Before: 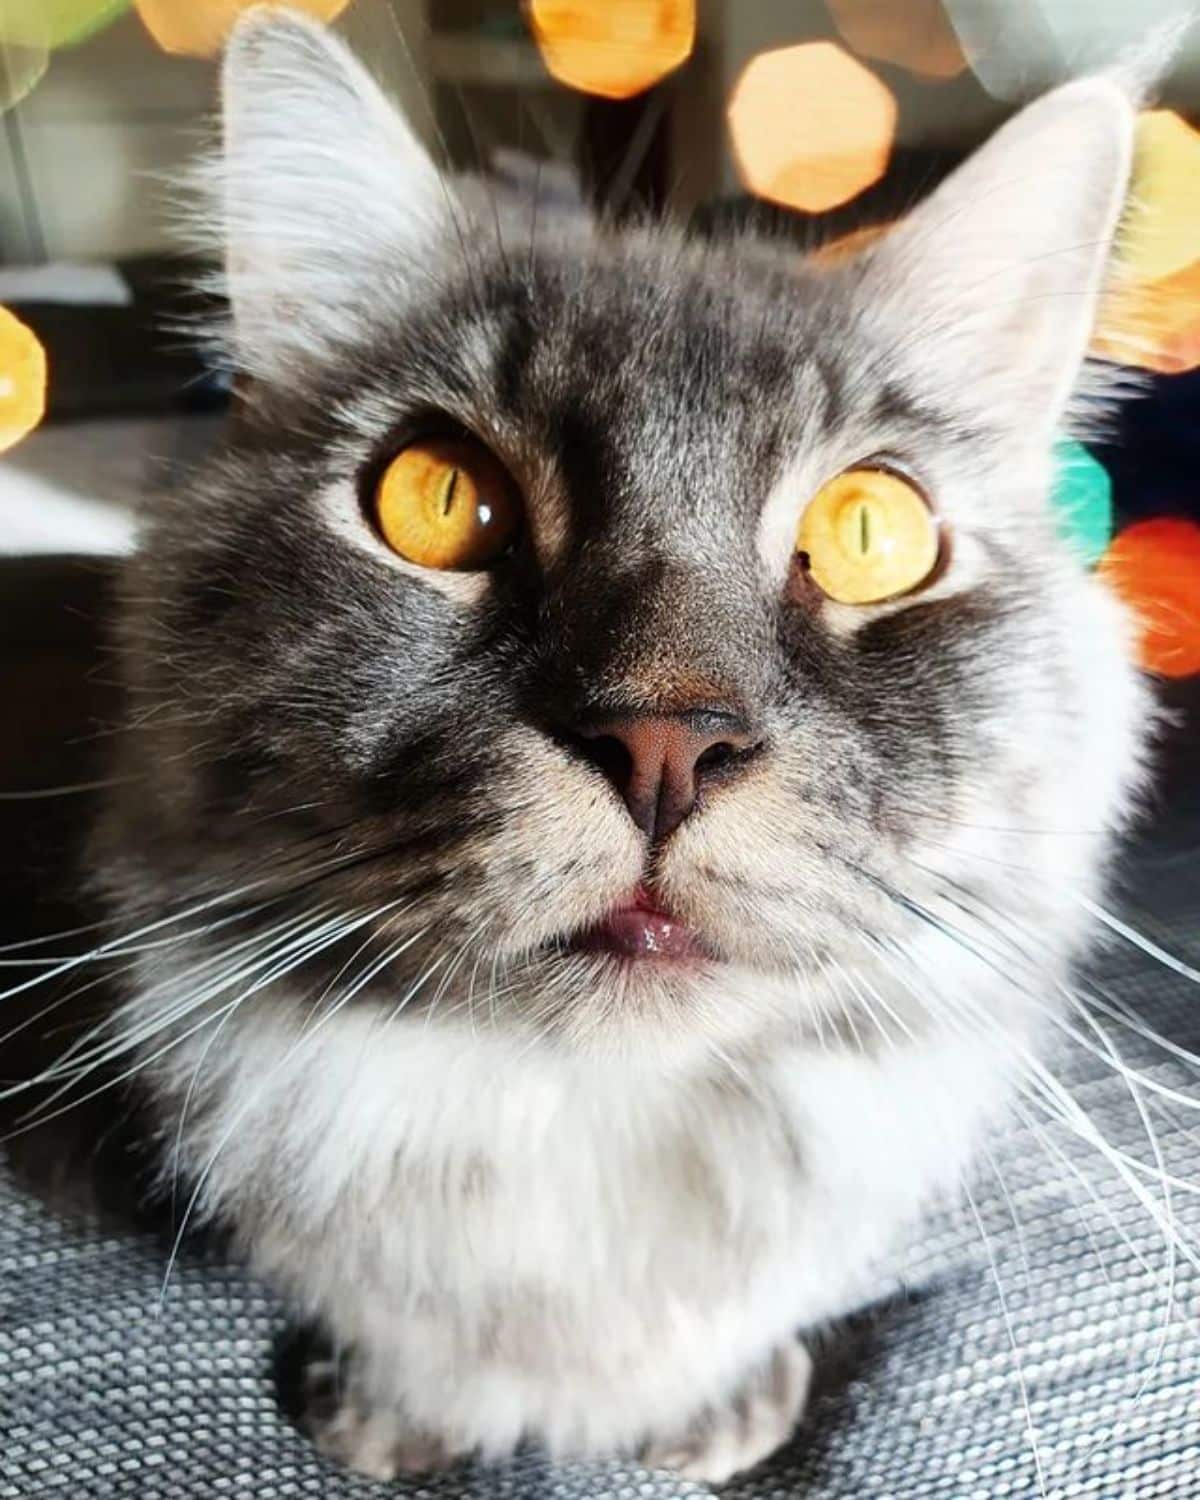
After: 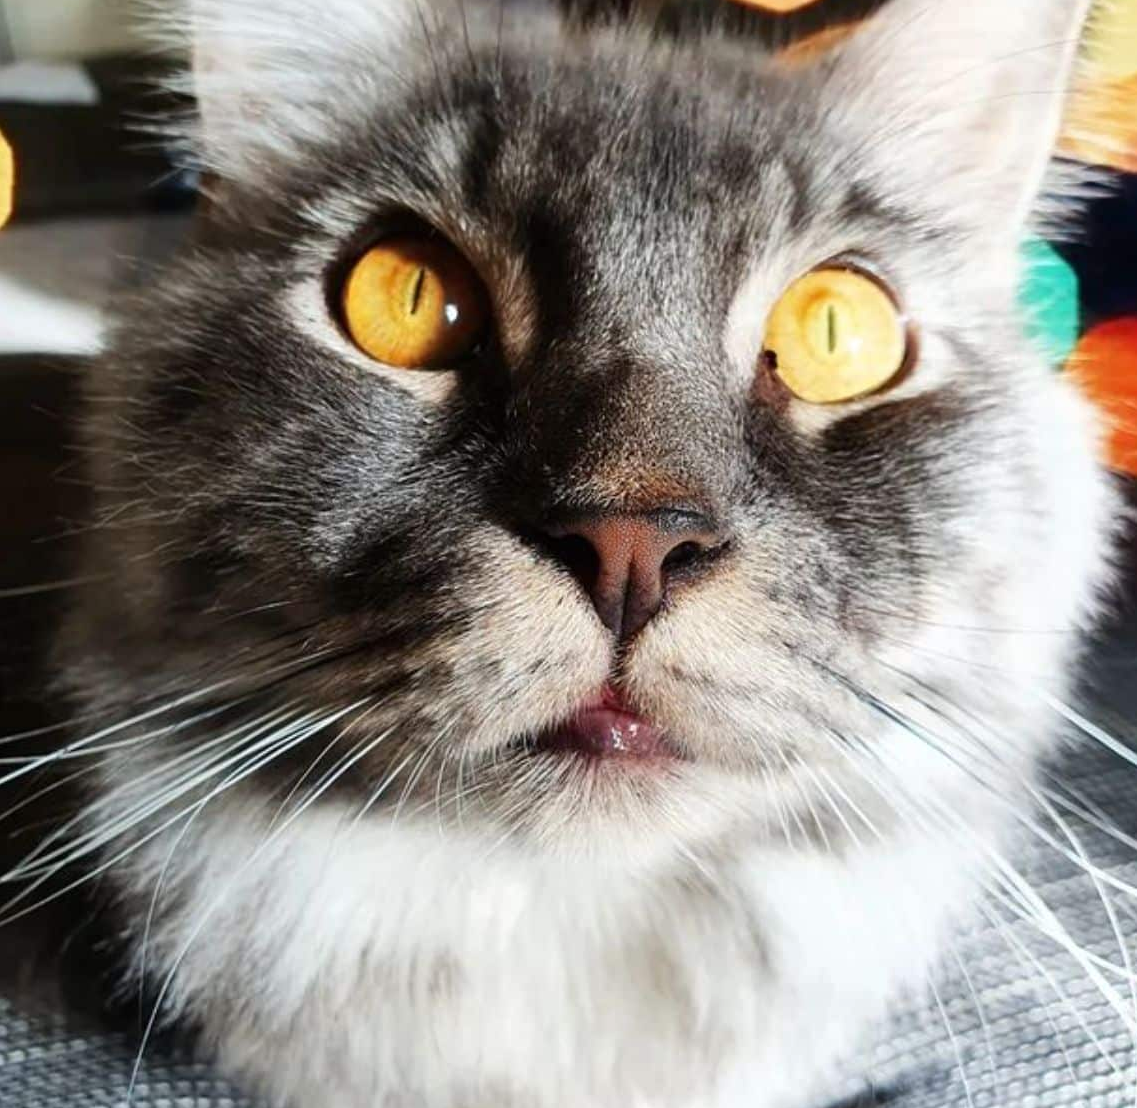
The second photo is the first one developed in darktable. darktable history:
crop and rotate: left 2.822%, top 13.42%, right 2.362%, bottom 12.678%
tone equalizer: edges refinement/feathering 500, mask exposure compensation -1.57 EV, preserve details no
